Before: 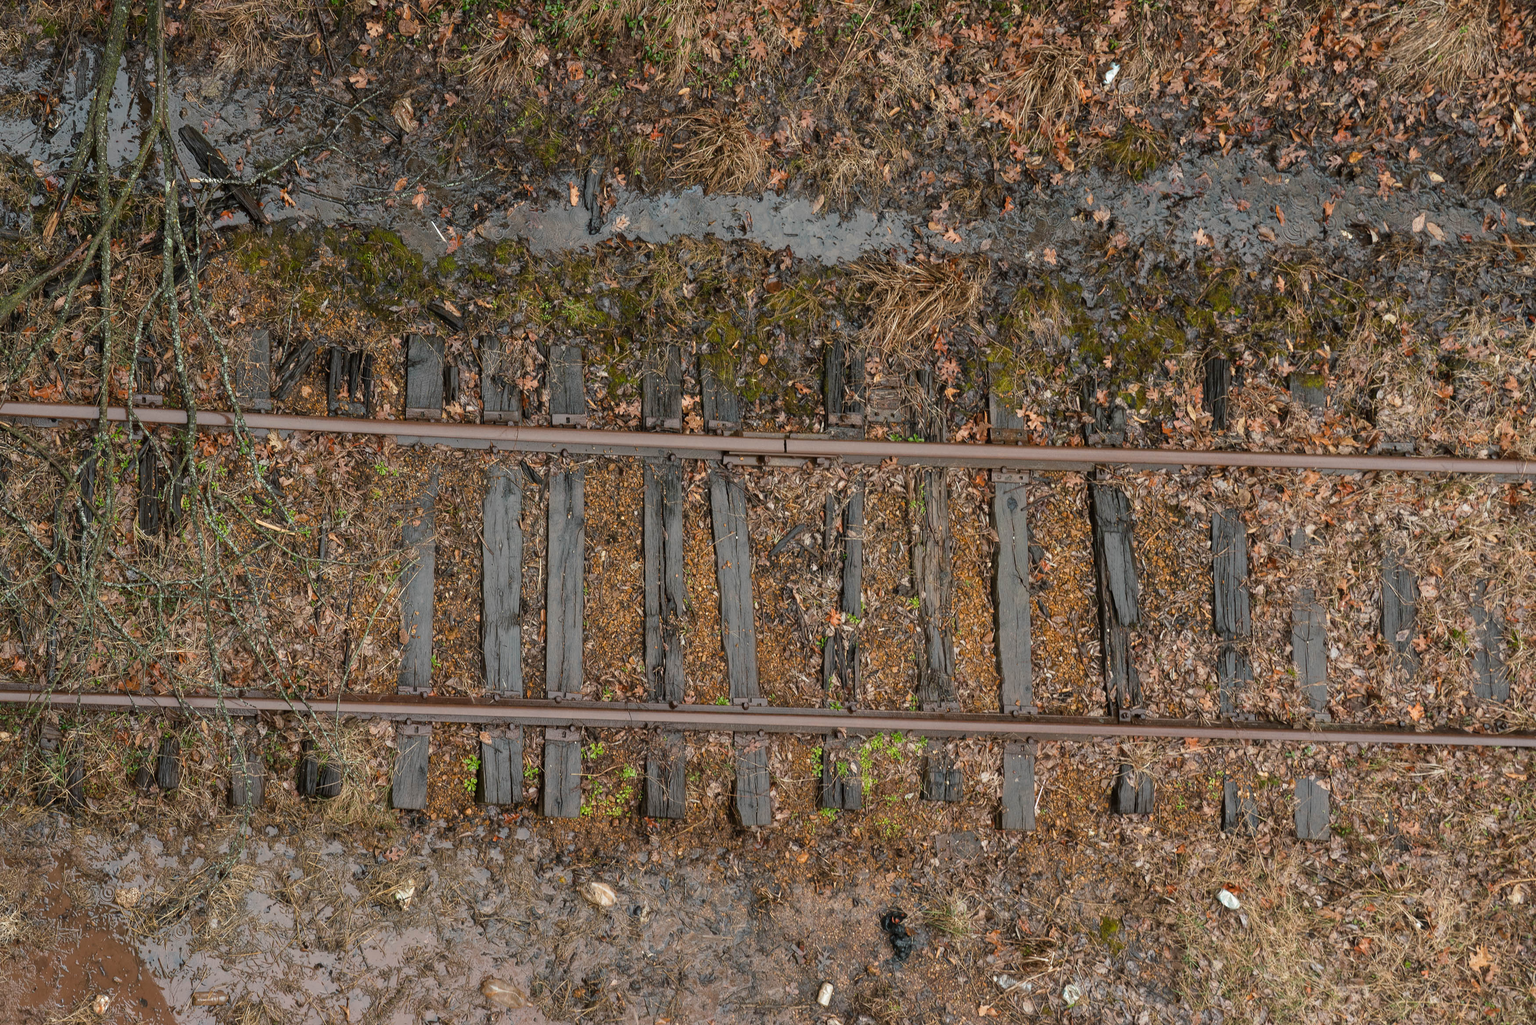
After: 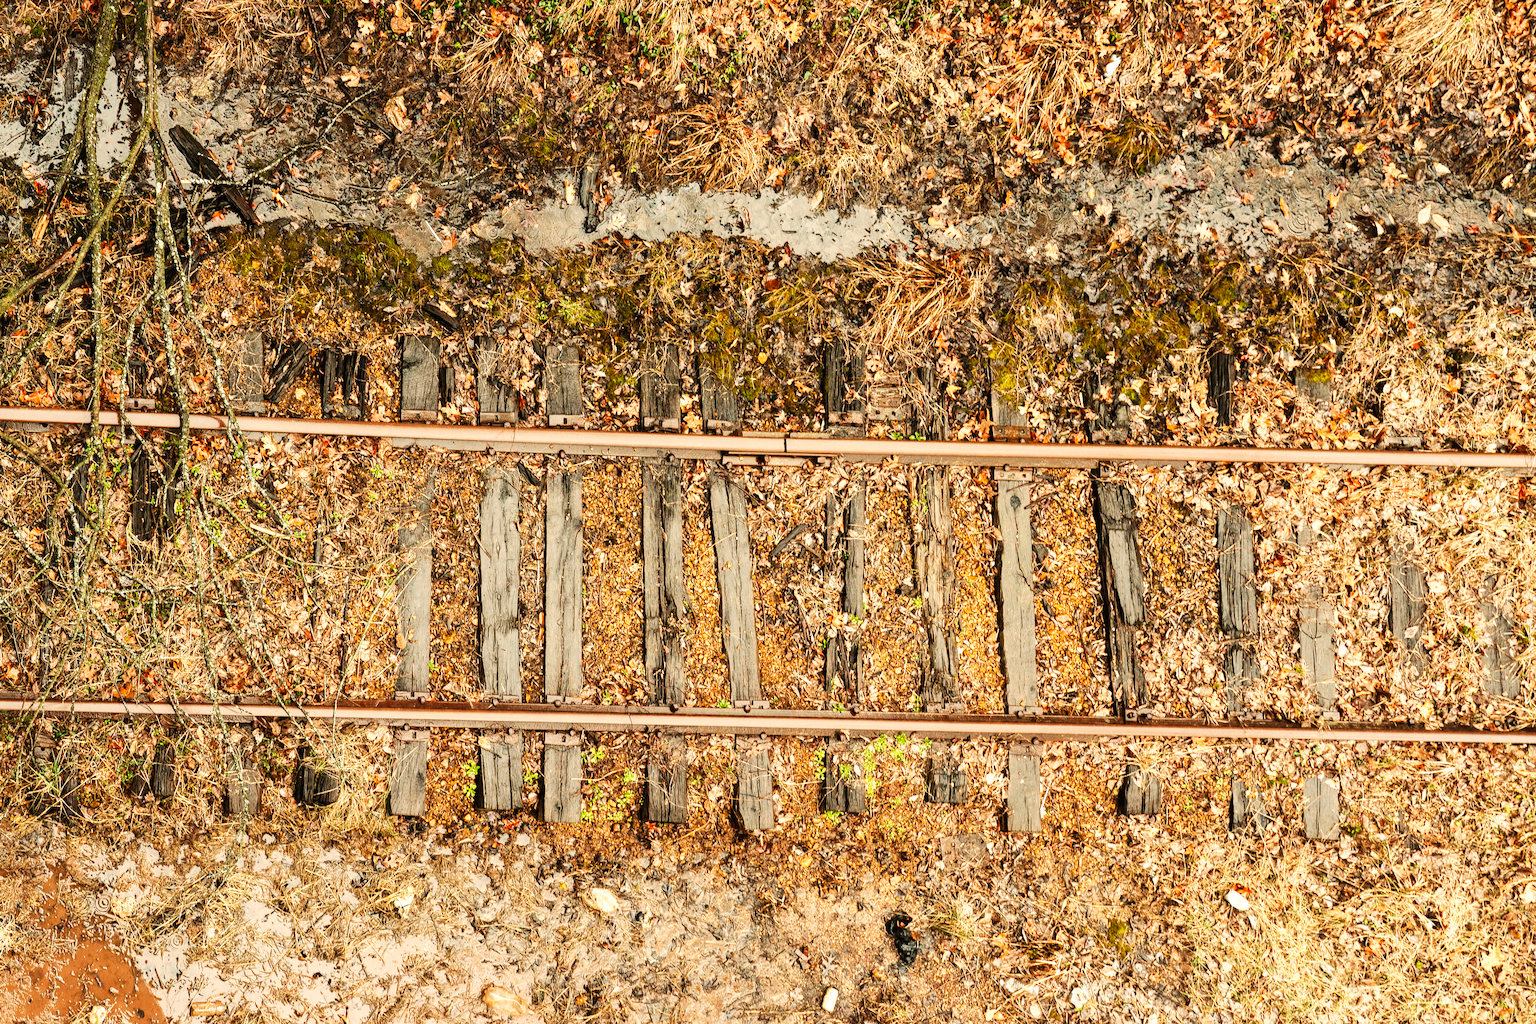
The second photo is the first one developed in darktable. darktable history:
white balance: red 1.138, green 0.996, blue 0.812
tone equalizer: -8 EV -0.417 EV, -7 EV -0.389 EV, -6 EV -0.333 EV, -5 EV -0.222 EV, -3 EV 0.222 EV, -2 EV 0.333 EV, -1 EV 0.389 EV, +0 EV 0.417 EV, edges refinement/feathering 500, mask exposure compensation -1.57 EV, preserve details no
rotate and perspective: rotation -0.45°, automatic cropping original format, crop left 0.008, crop right 0.992, crop top 0.012, crop bottom 0.988
base curve: curves: ch0 [(0, 0) (0.007, 0.004) (0.027, 0.03) (0.046, 0.07) (0.207, 0.54) (0.442, 0.872) (0.673, 0.972) (1, 1)], preserve colors none
